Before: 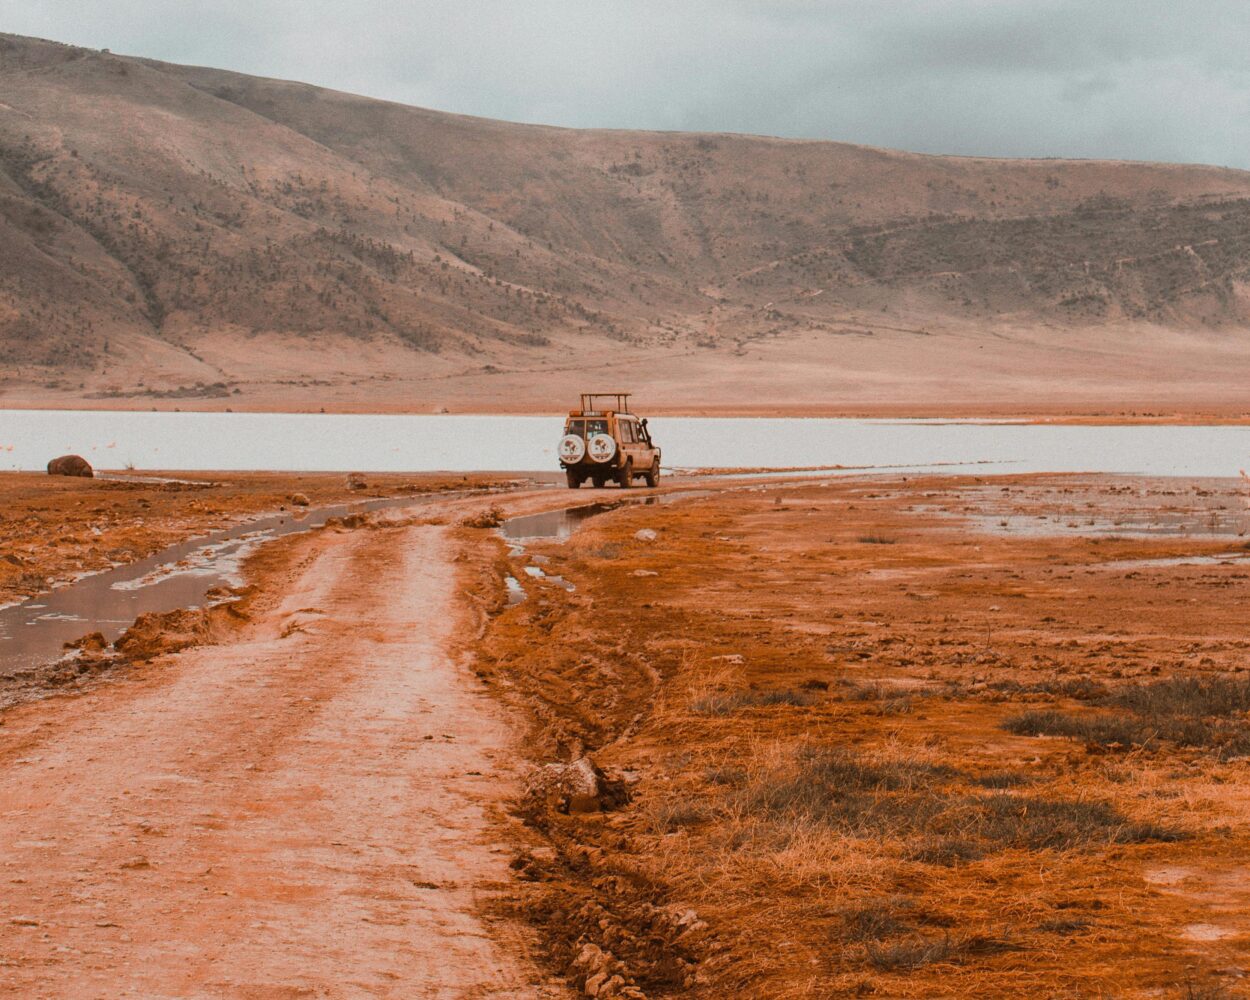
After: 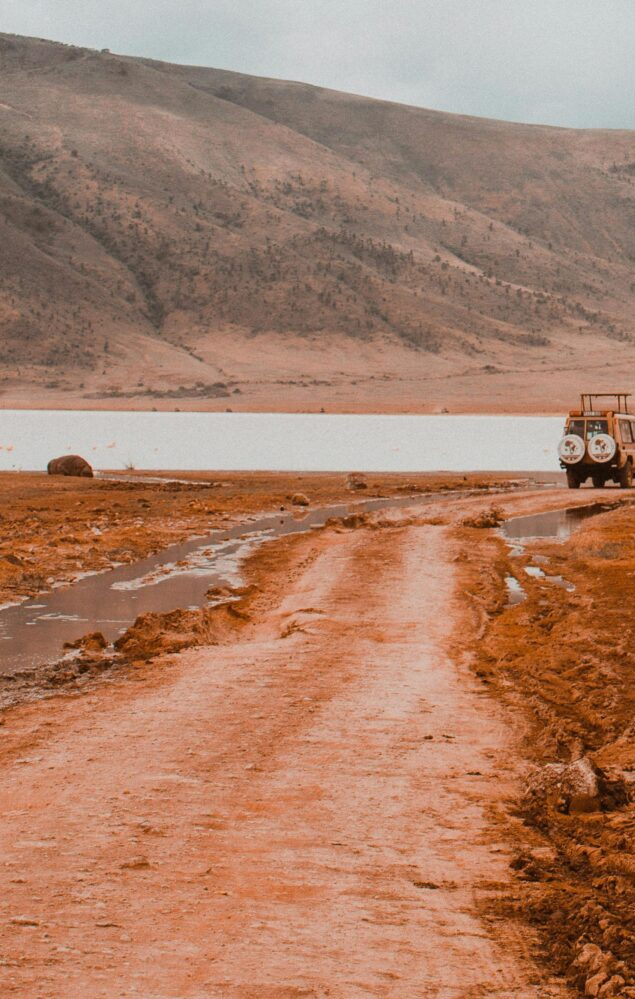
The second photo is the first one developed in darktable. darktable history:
crop and rotate: left 0.053%, top 0%, right 49.079%
